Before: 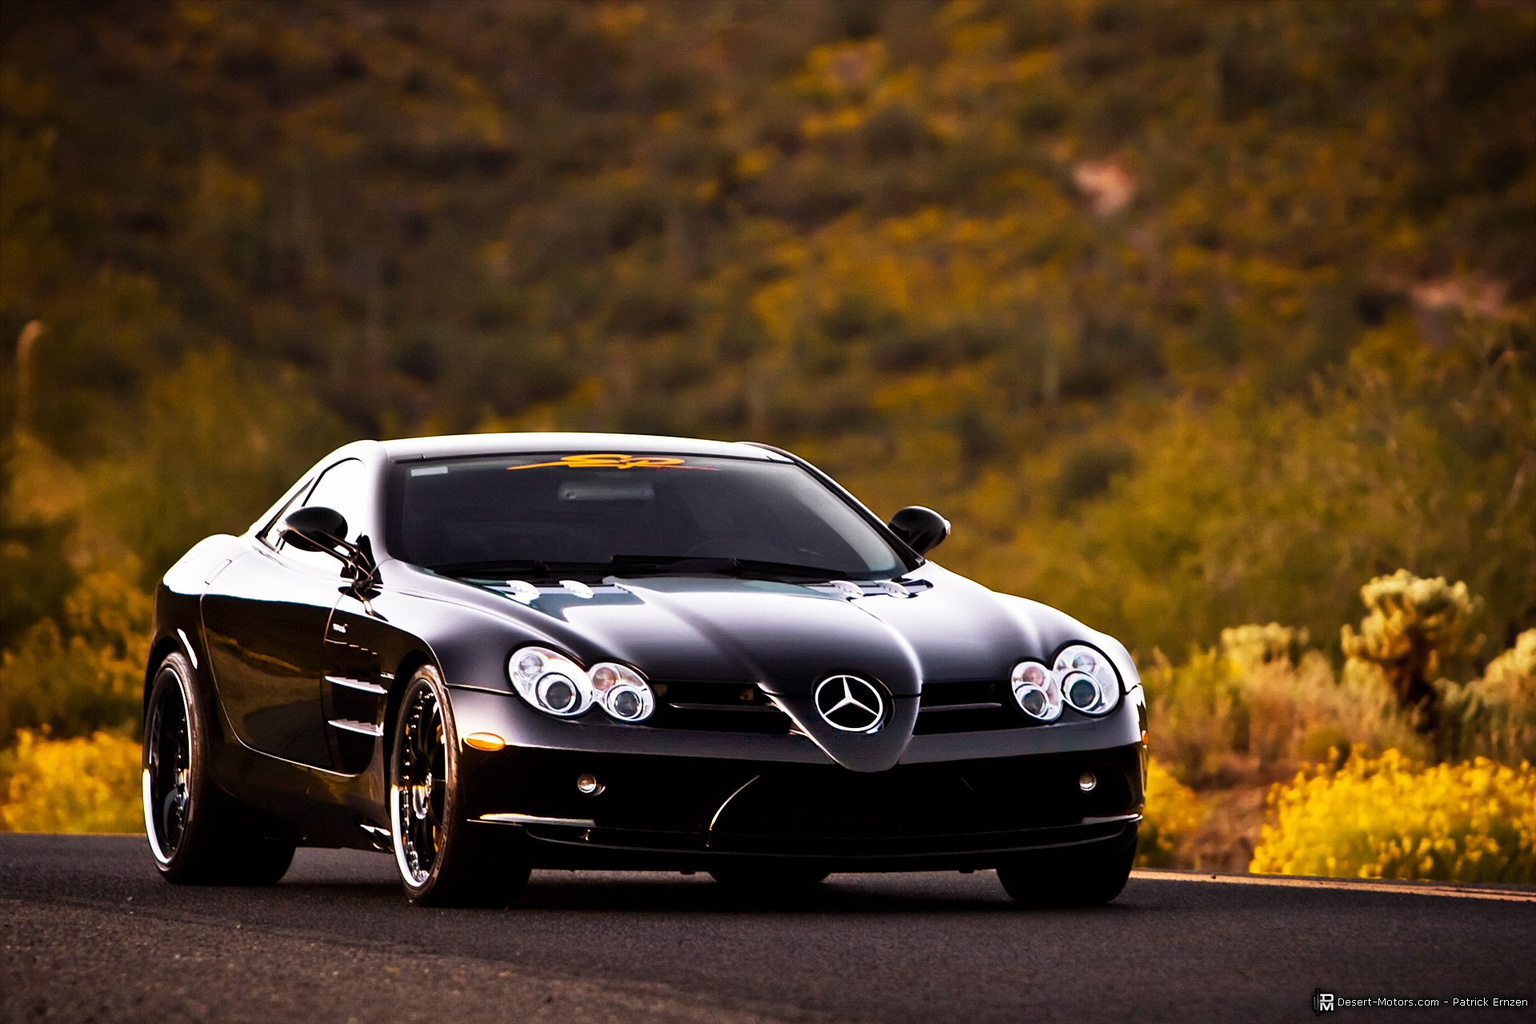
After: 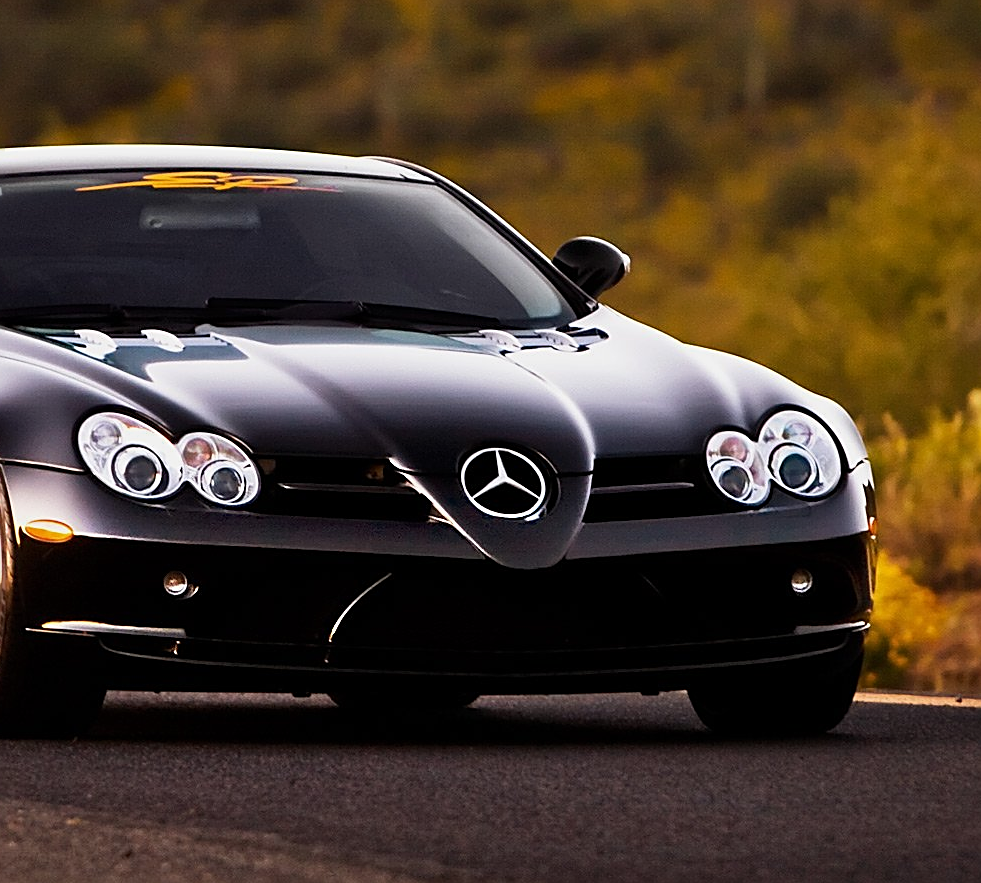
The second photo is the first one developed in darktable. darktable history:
sharpen: on, module defaults
crop and rotate: left 29.084%, top 31%, right 19.821%
exposure: exposure -0.179 EV, compensate highlight preservation false
